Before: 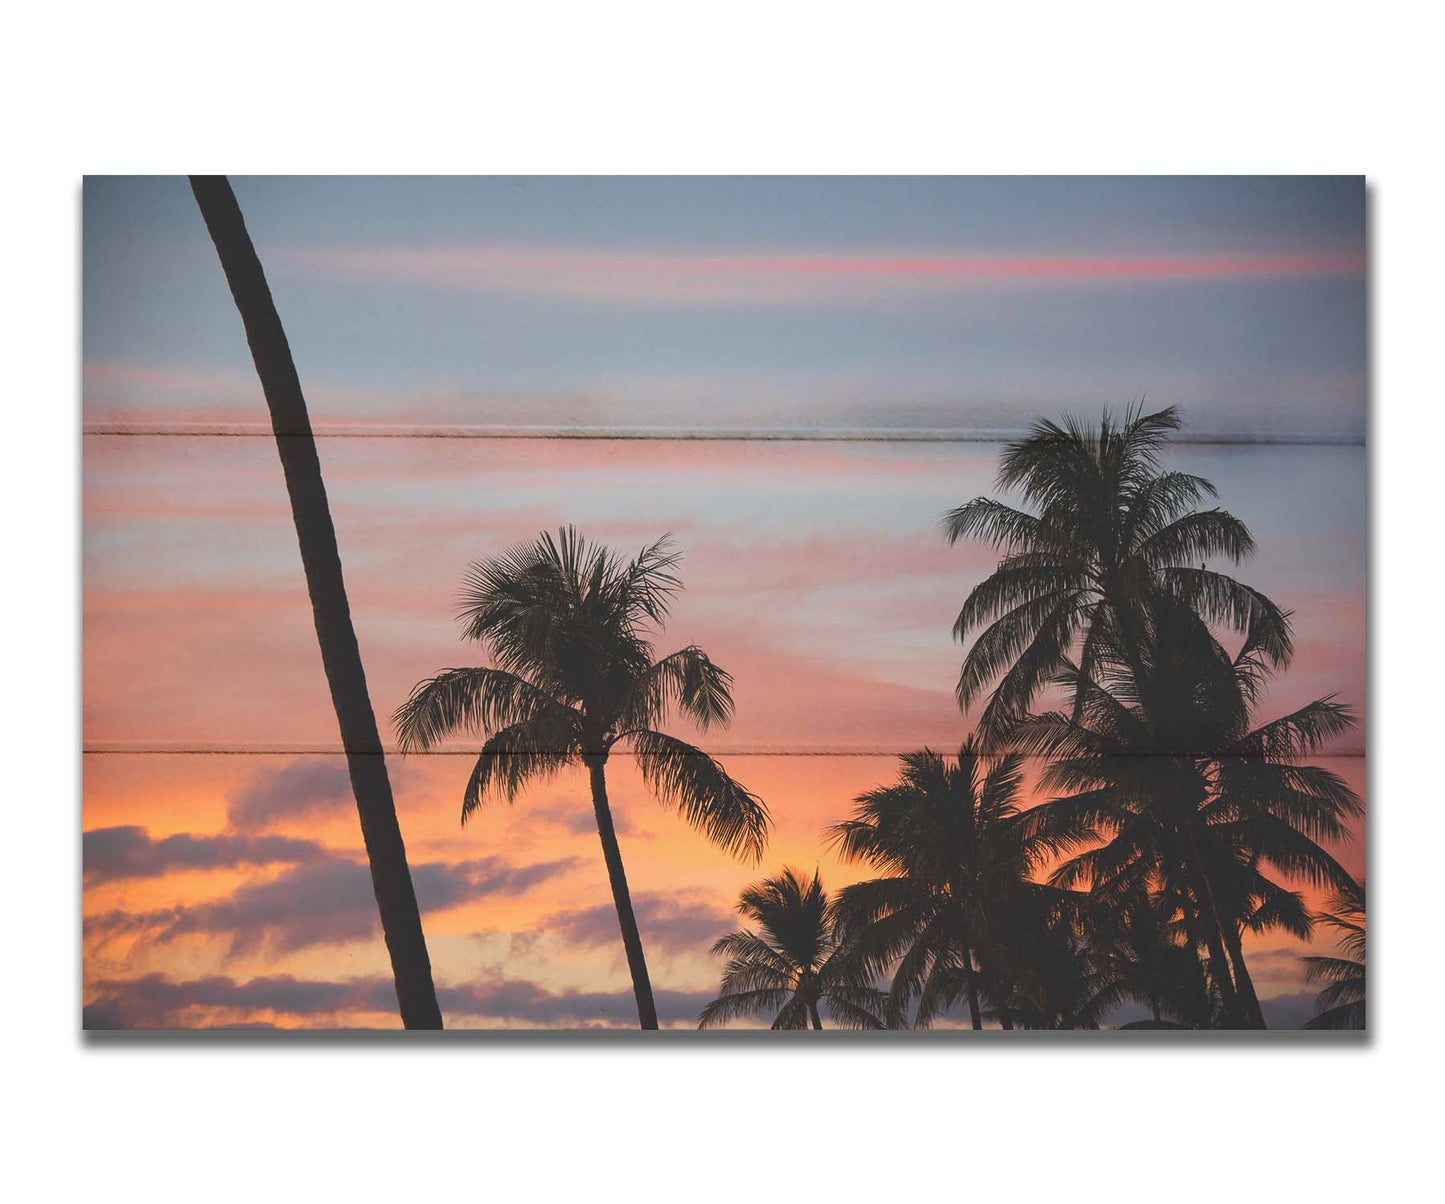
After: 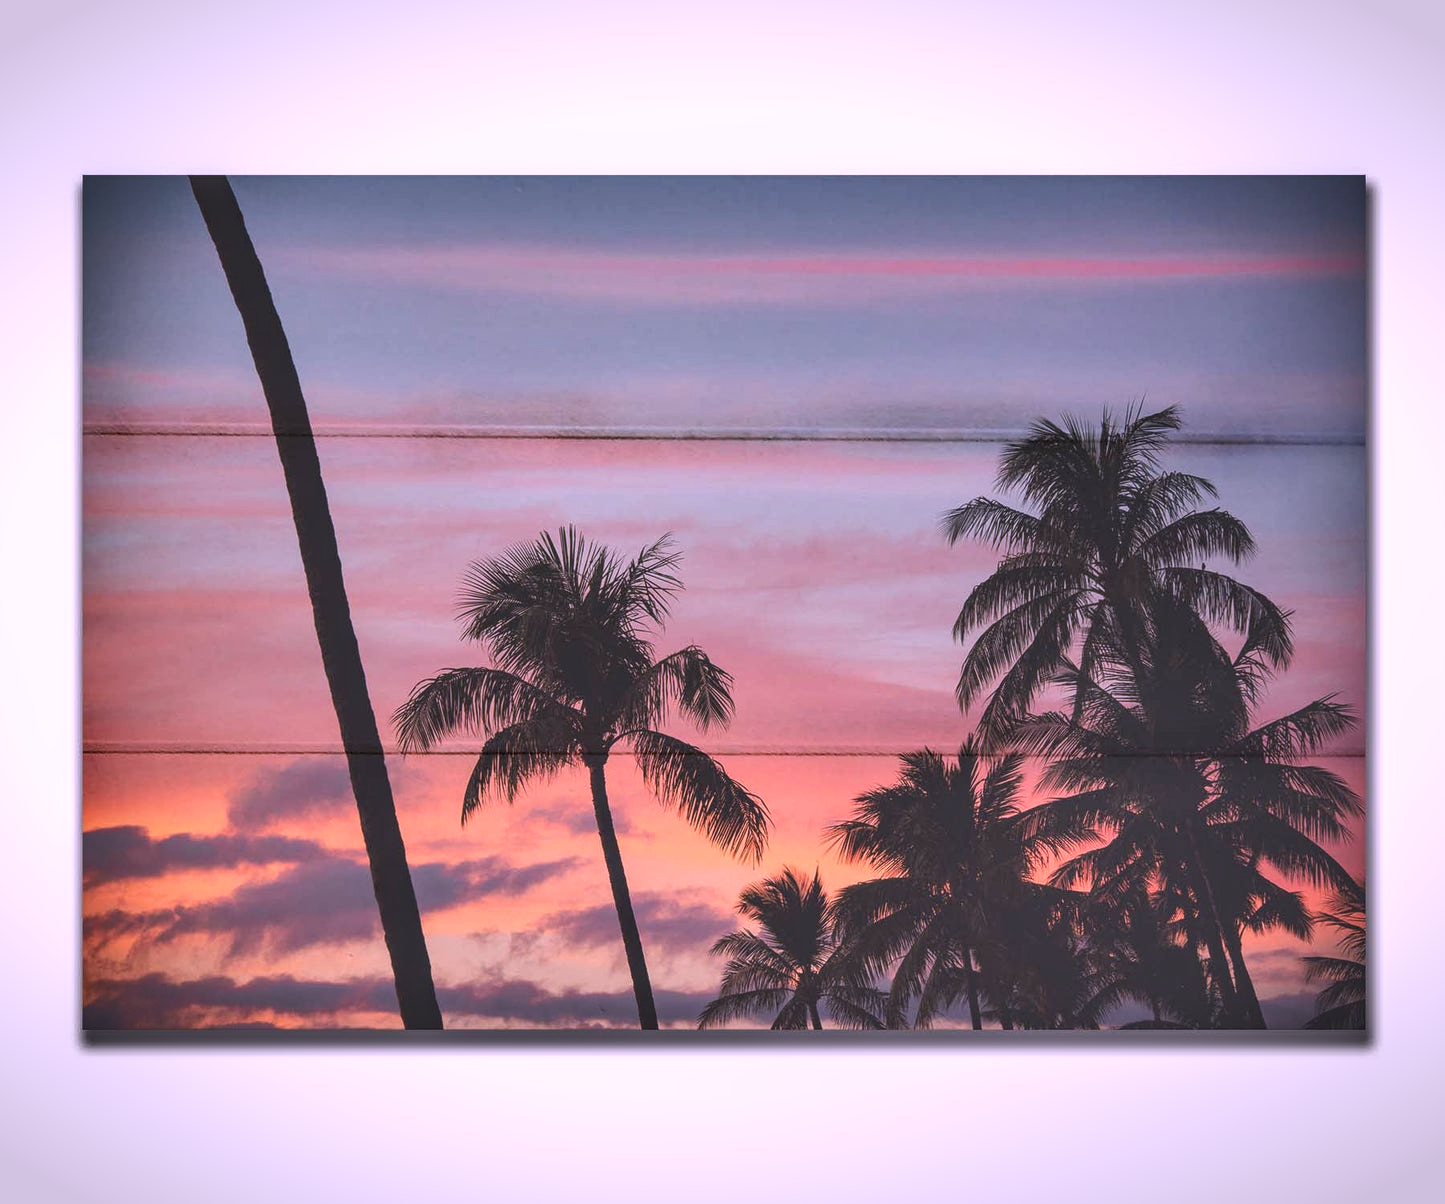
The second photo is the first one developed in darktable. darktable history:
color correction: highlights a* 15.56, highlights b* -20.61
vignetting: fall-off start 100.31%, brightness -0.433, saturation -0.194, width/height ratio 1.32
shadows and highlights: low approximation 0.01, soften with gaussian
local contrast: on, module defaults
